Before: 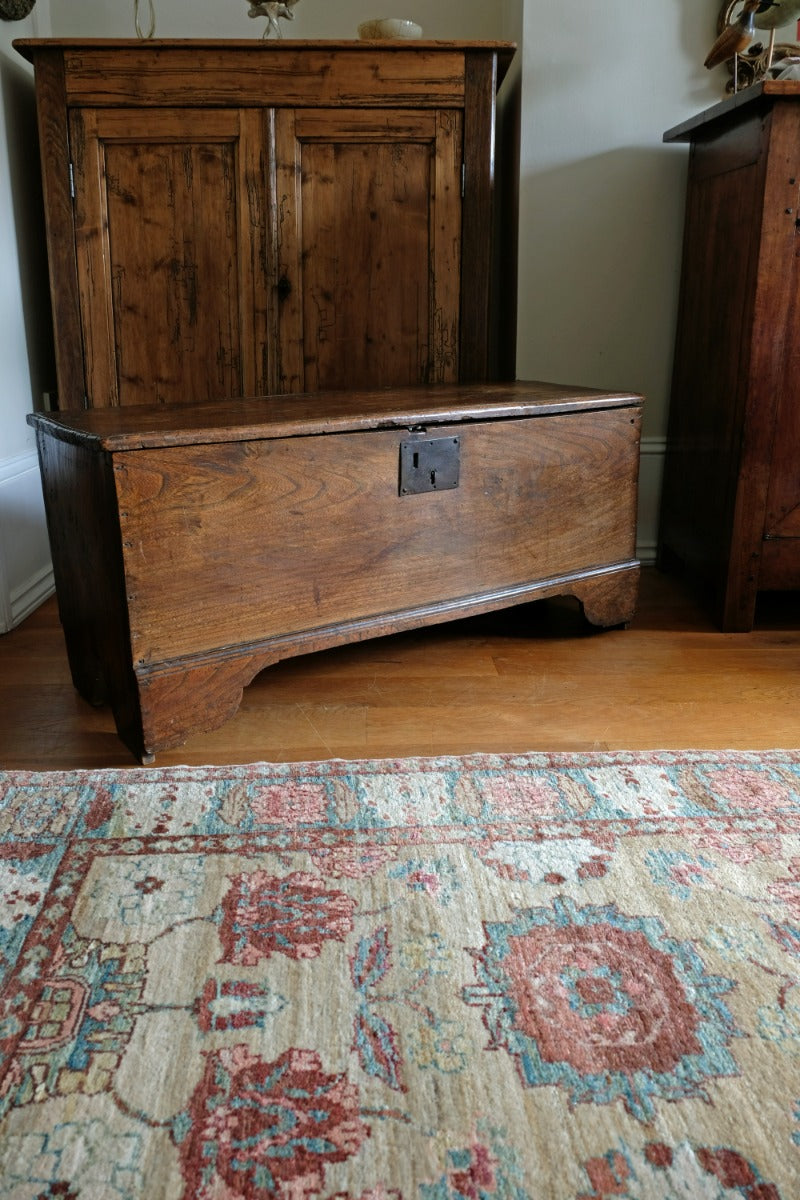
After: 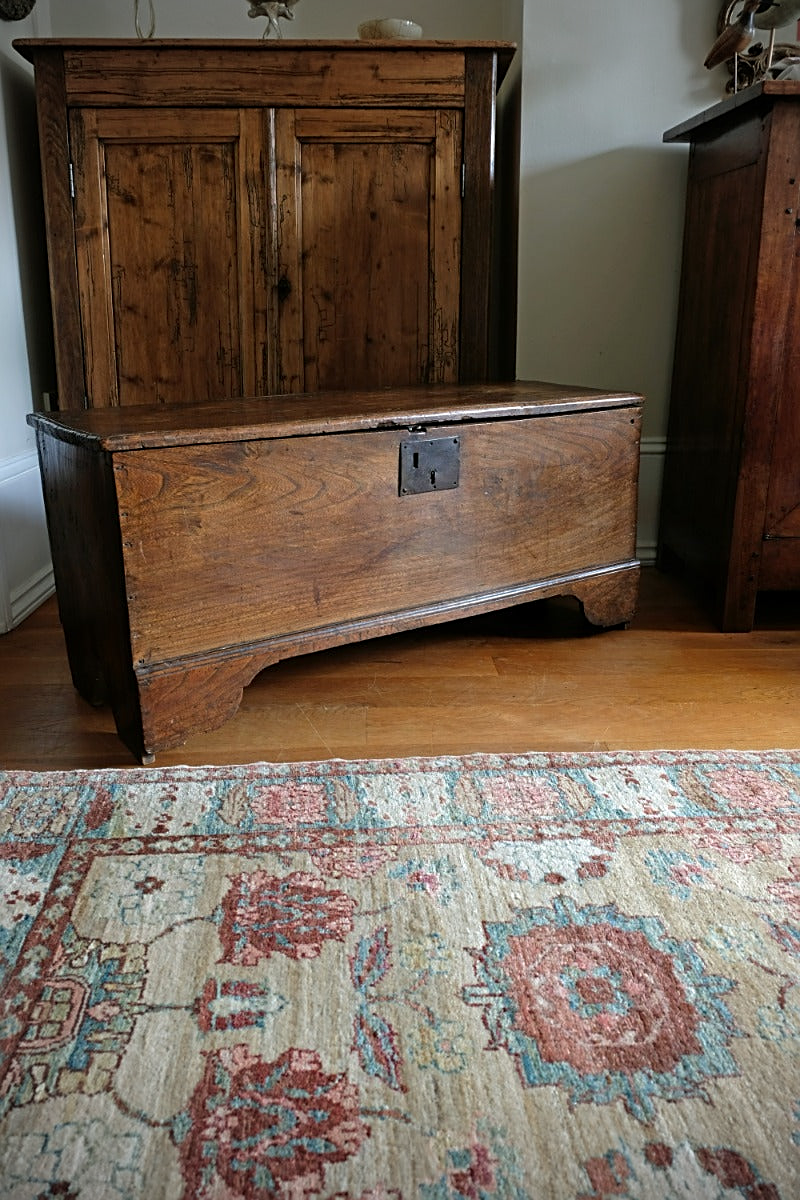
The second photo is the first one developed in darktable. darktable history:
sharpen: on, module defaults
vignetting: on, module defaults
